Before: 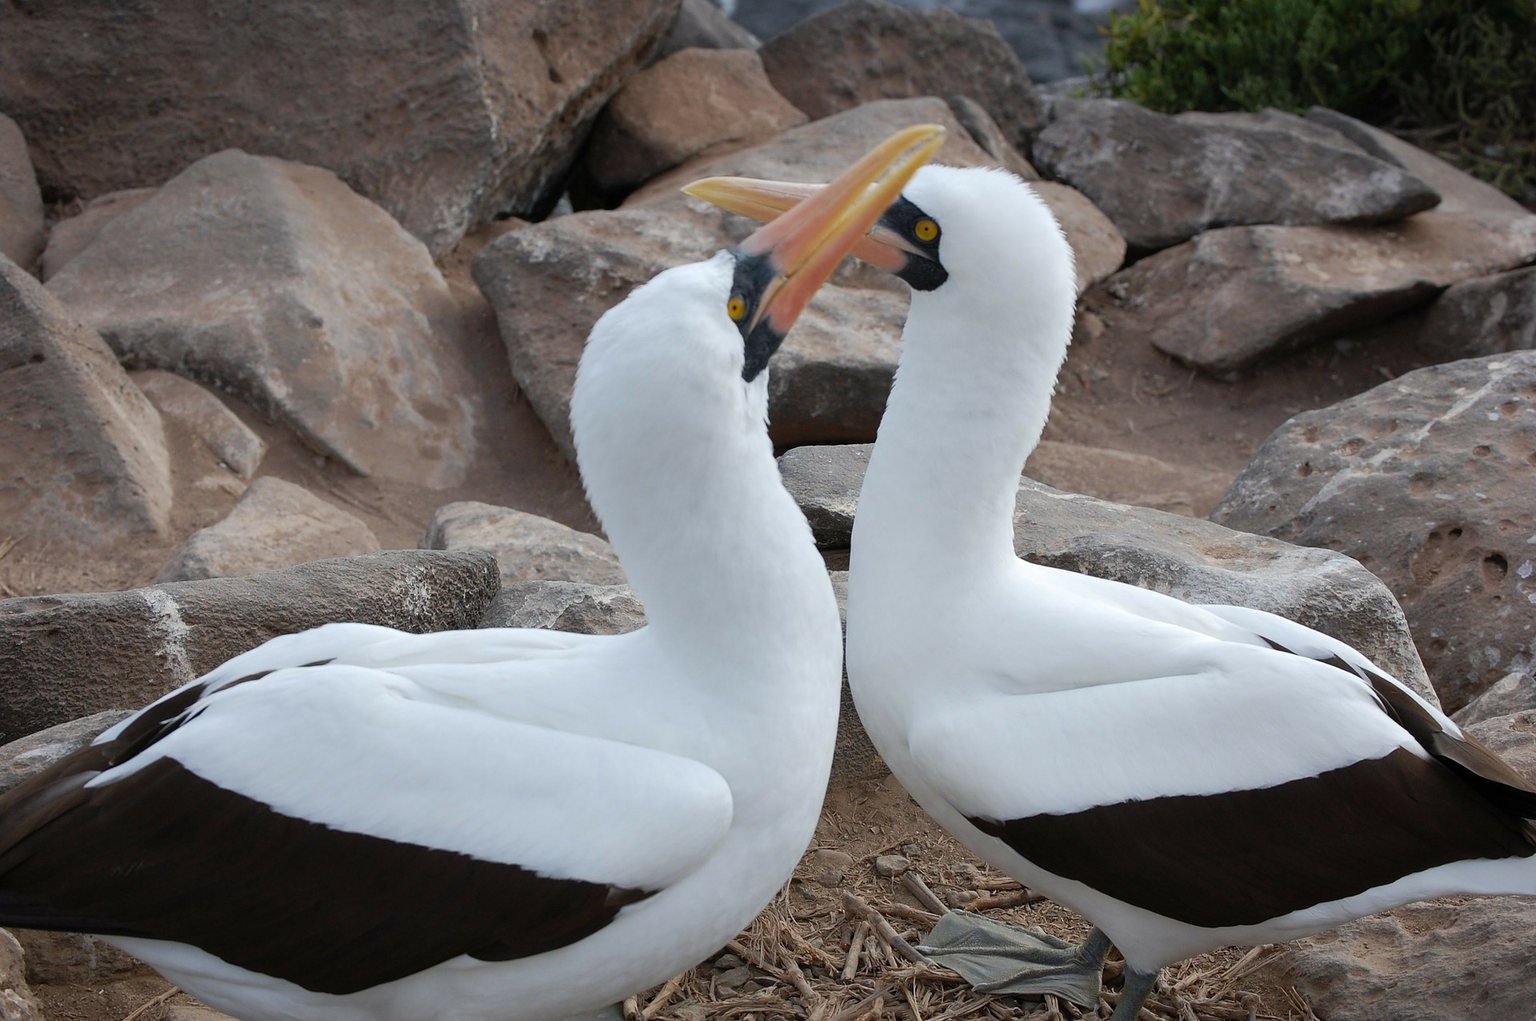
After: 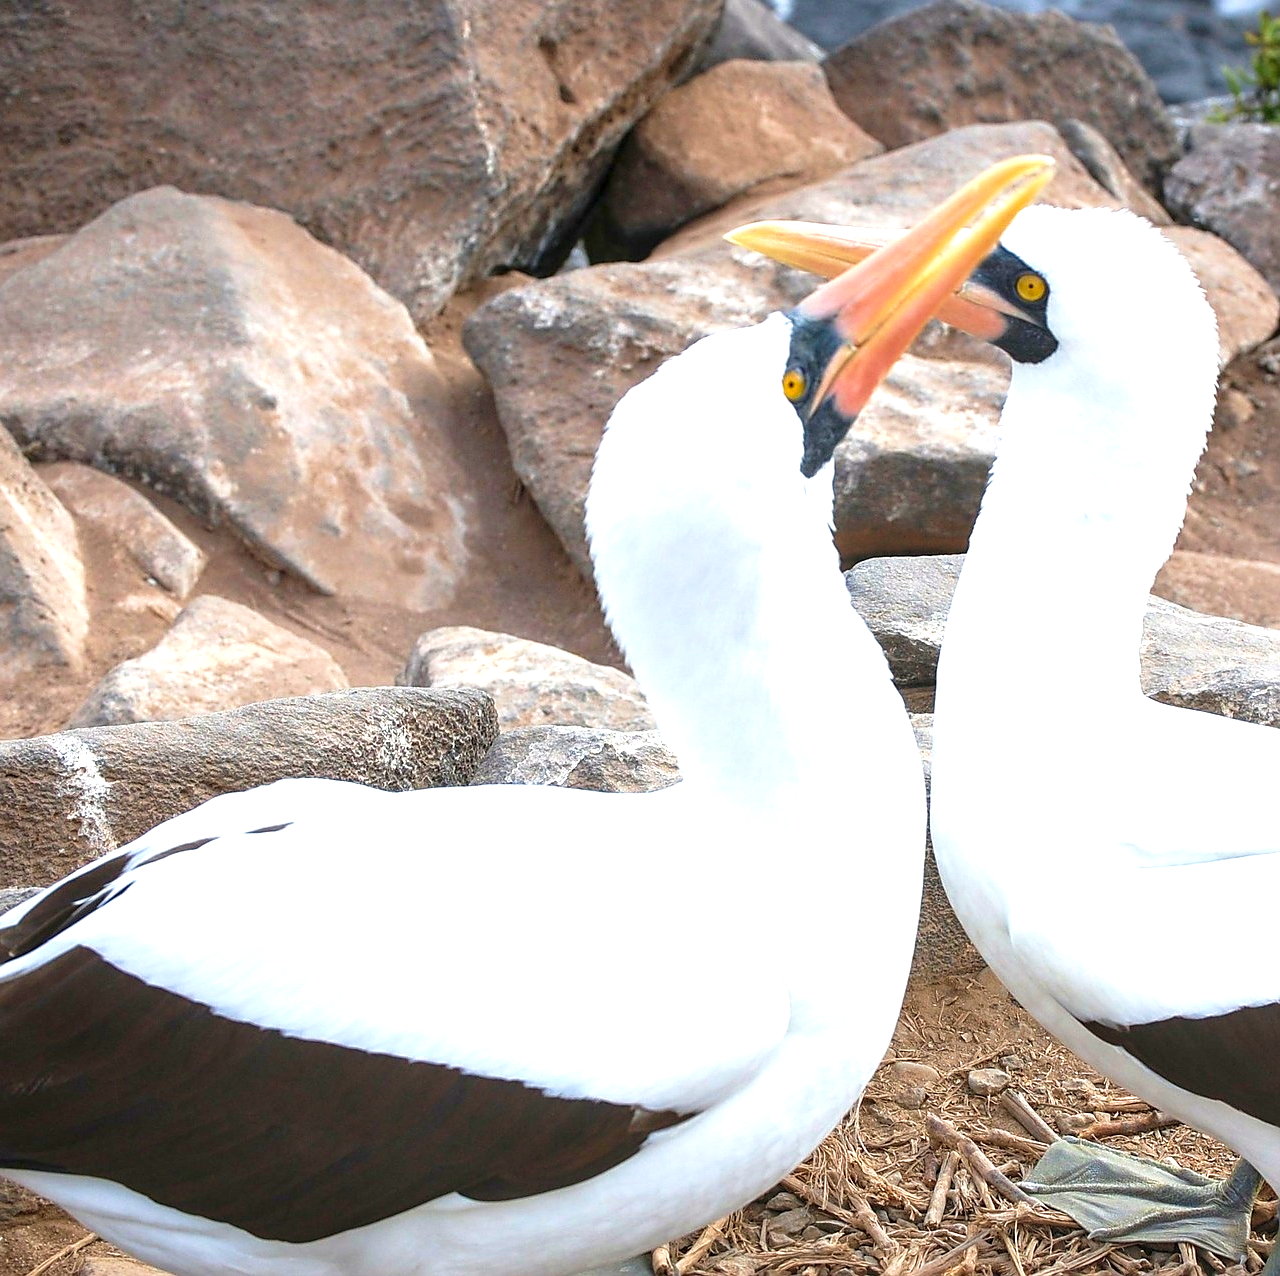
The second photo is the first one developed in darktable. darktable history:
color contrast: green-magenta contrast 1.2, blue-yellow contrast 1.2
crop and rotate: left 6.617%, right 26.717%
sharpen: radius 1.864, amount 0.398, threshold 1.271
exposure: black level correction 0, exposure 1.3 EV, compensate exposure bias true, compensate highlight preservation false
velvia: on, module defaults
local contrast: on, module defaults
